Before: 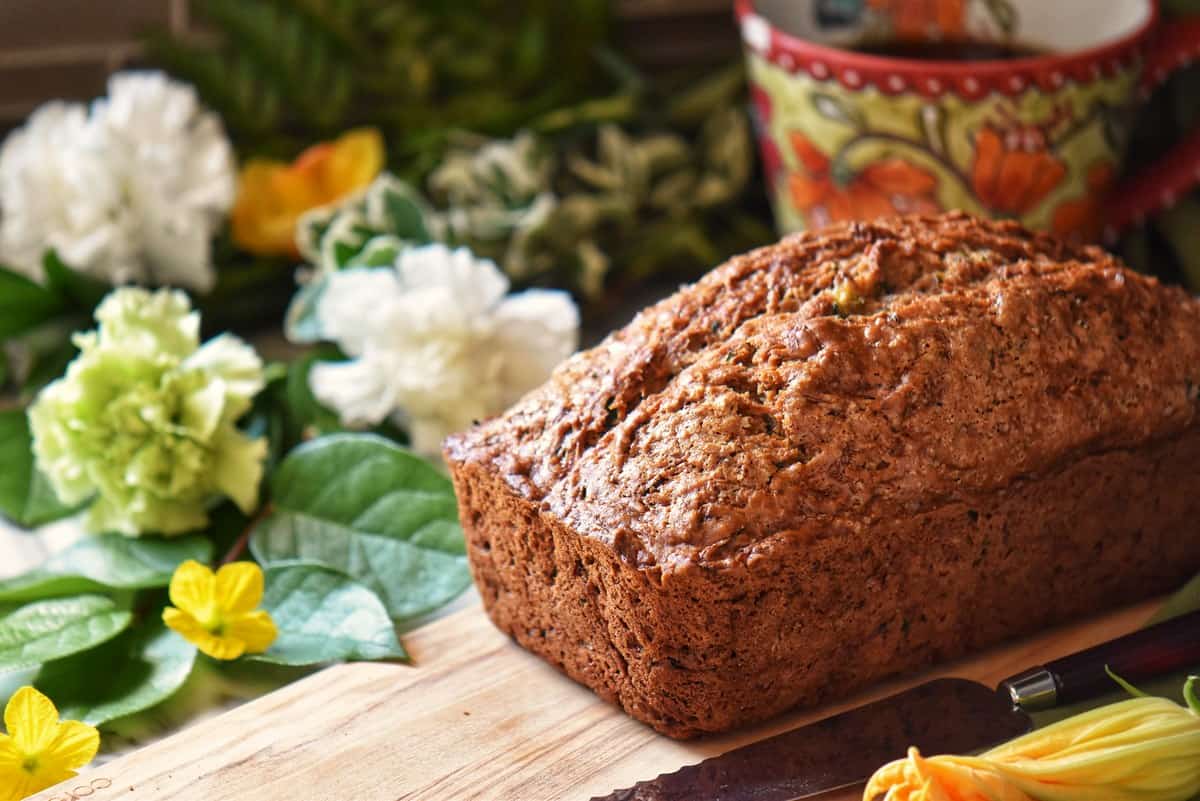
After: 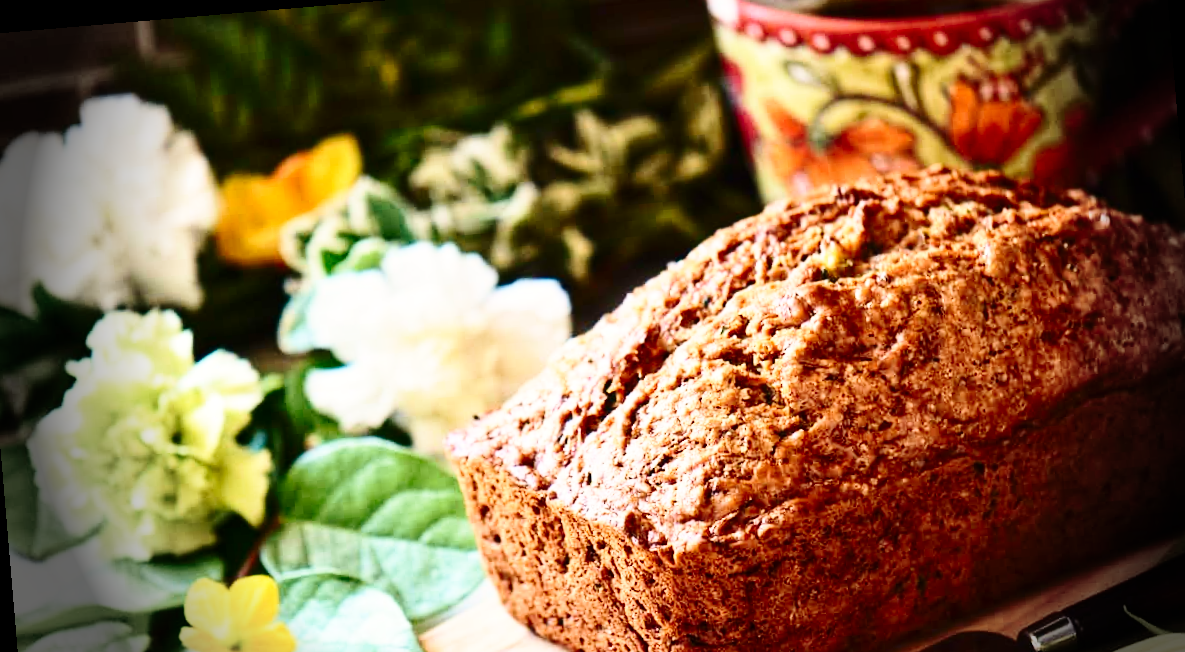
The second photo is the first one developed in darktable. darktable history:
crop: left 2.737%, top 7.287%, right 3.421%, bottom 20.179%
rotate and perspective: rotation -4.86°, automatic cropping off
contrast brightness saturation: contrast 0.28
velvia: on, module defaults
vignetting: fall-off start 76.42%, fall-off radius 27.36%, brightness -0.872, center (0.037, -0.09), width/height ratio 0.971
base curve: curves: ch0 [(0, 0) (0.028, 0.03) (0.121, 0.232) (0.46, 0.748) (0.859, 0.968) (1, 1)], preserve colors none
